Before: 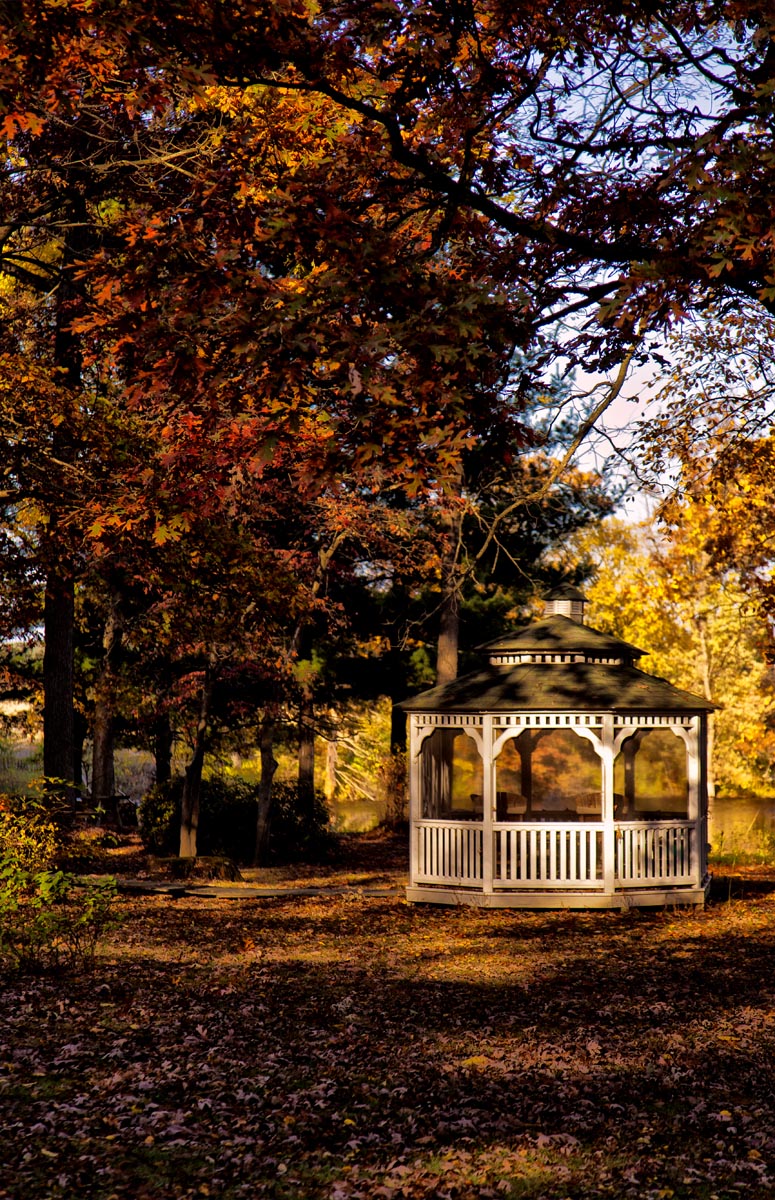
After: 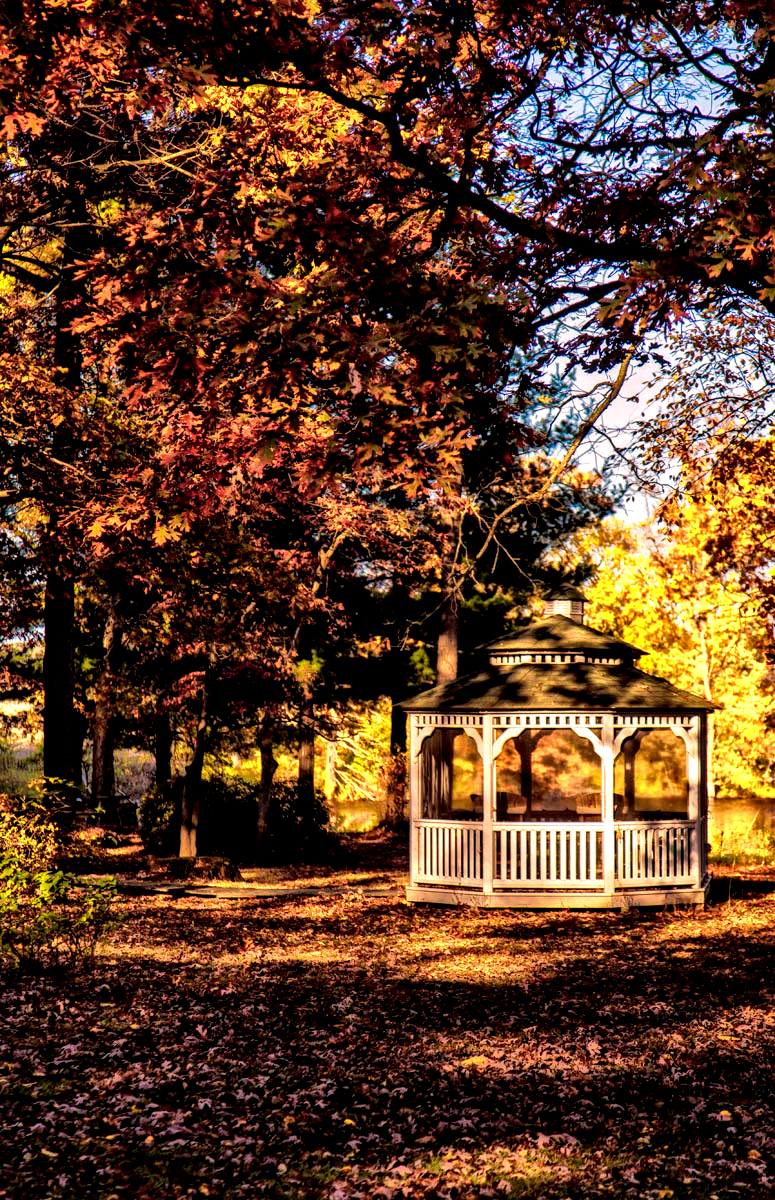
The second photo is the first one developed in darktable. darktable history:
local contrast: highlights 28%, detail 150%
color zones: curves: ch0 [(0.099, 0.624) (0.257, 0.596) (0.384, 0.376) (0.529, 0.492) (0.697, 0.564) (0.768, 0.532) (0.908, 0.644)]; ch1 [(0.112, 0.564) (0.254, 0.612) (0.432, 0.676) (0.592, 0.456) (0.743, 0.684) (0.888, 0.536)]; ch2 [(0.25, 0.5) (0.469, 0.36) (0.75, 0.5)]
